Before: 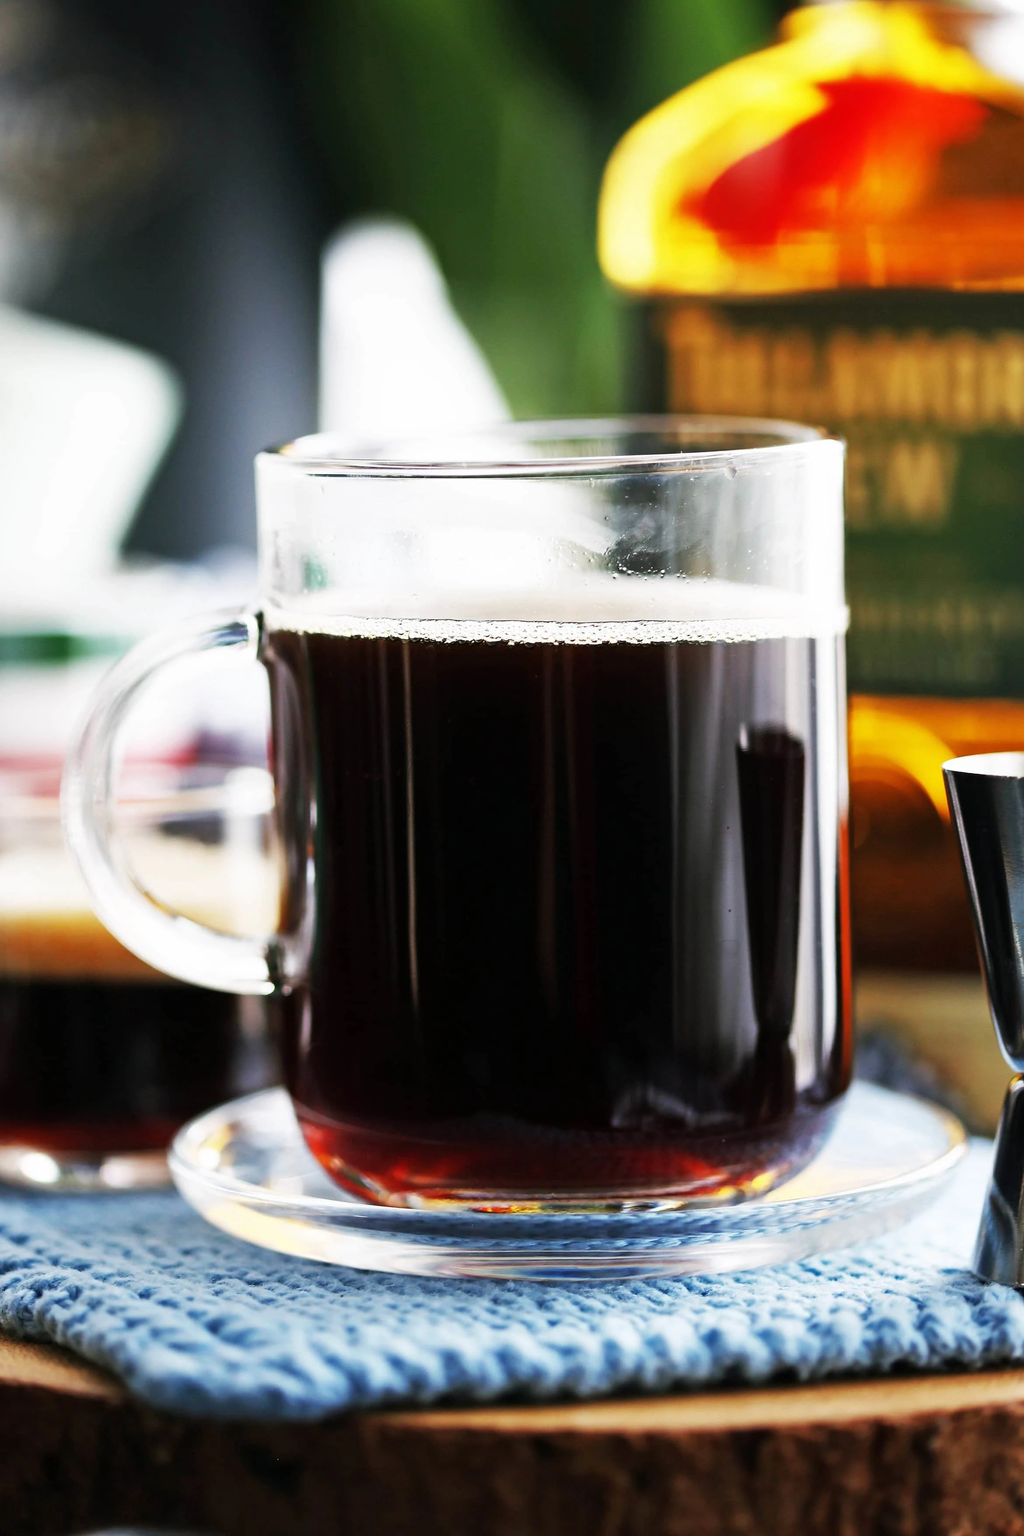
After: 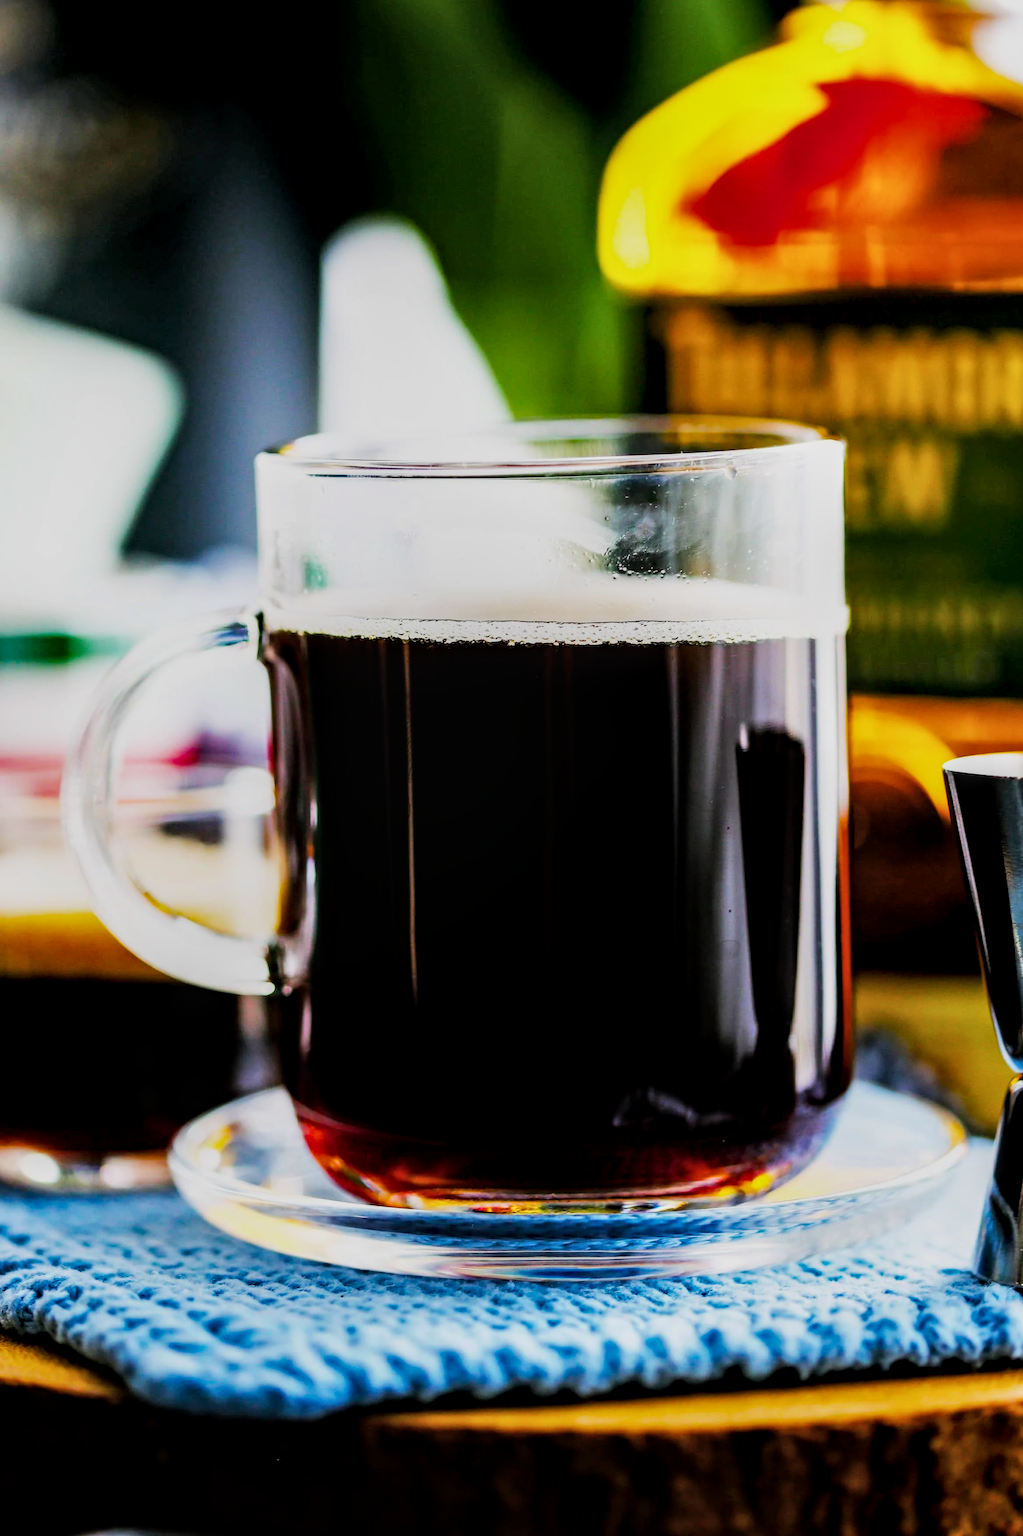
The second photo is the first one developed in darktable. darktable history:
tone equalizer: edges refinement/feathering 500, mask exposure compensation -1.57 EV, preserve details no
color balance rgb: perceptual saturation grading › global saturation 99.416%
filmic rgb: black relative exposure -7.65 EV, white relative exposure 4.56 EV, hardness 3.61, contrast 1.254
local contrast: highlights 38%, shadows 62%, detail 137%, midtone range 0.514
